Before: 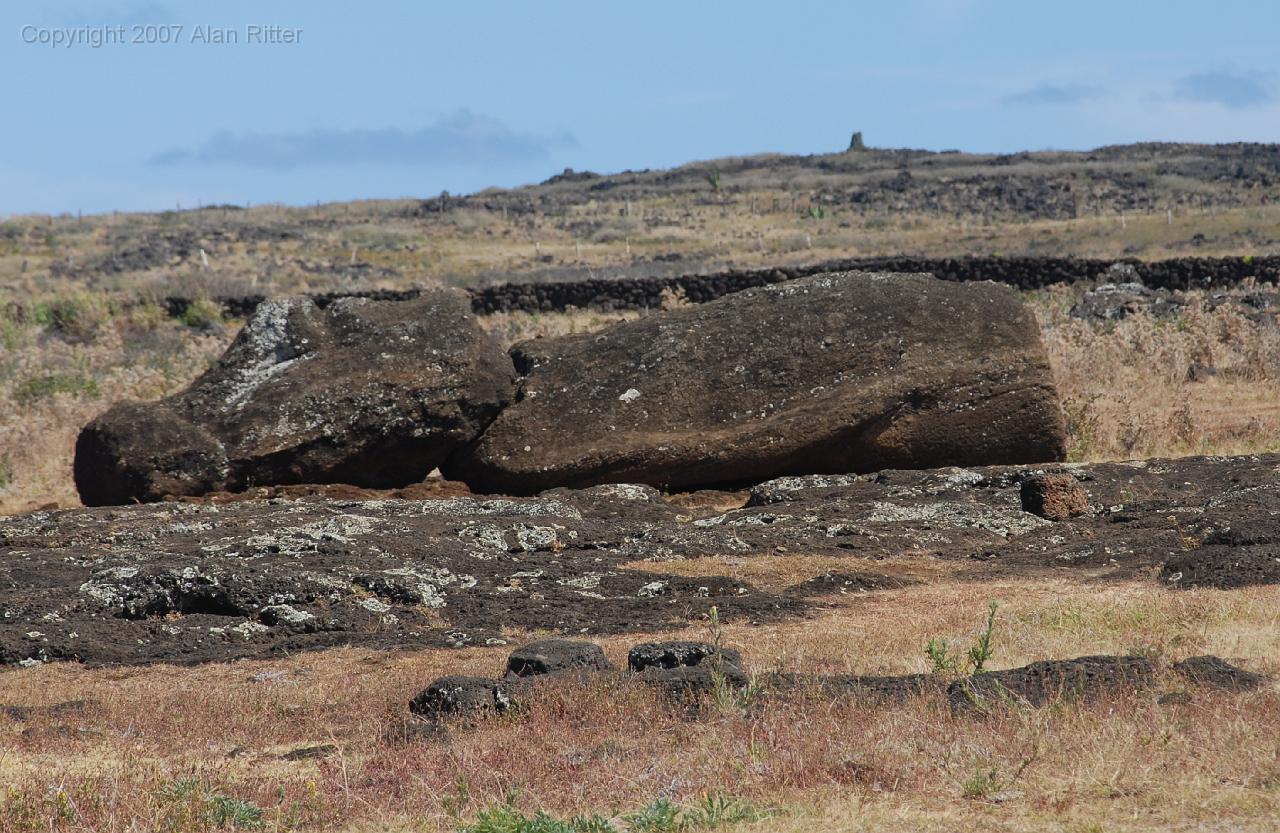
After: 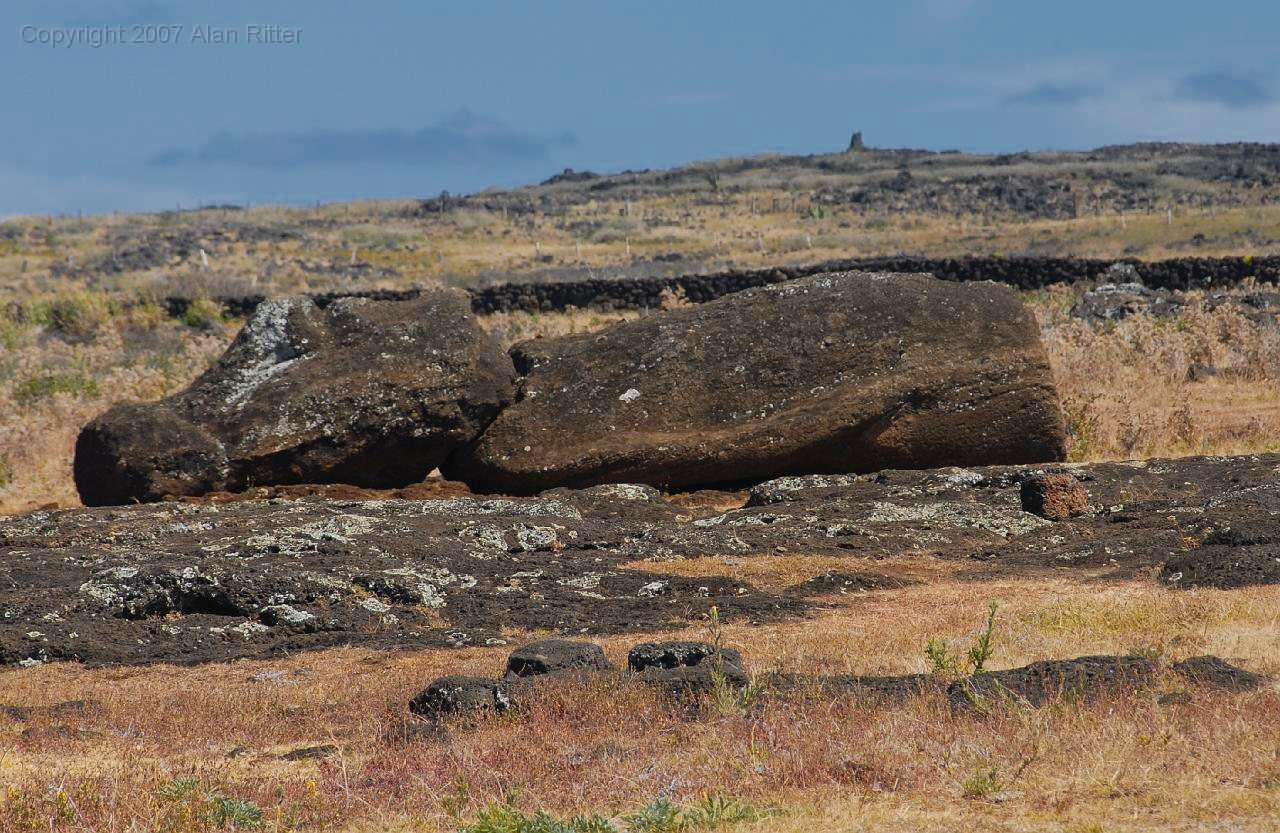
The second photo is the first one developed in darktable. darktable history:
tone curve: curves: ch0 [(0, 0) (0.003, 0.003) (0.011, 0.011) (0.025, 0.025) (0.044, 0.044) (0.069, 0.069) (0.1, 0.099) (0.136, 0.135) (0.177, 0.176) (0.224, 0.223) (0.277, 0.275) (0.335, 0.333) (0.399, 0.396) (0.468, 0.465) (0.543, 0.545) (0.623, 0.625) (0.709, 0.71) (0.801, 0.801) (0.898, 0.898) (1, 1)], preserve colors none
color zones: curves: ch0 [(0, 0.499) (0.143, 0.5) (0.286, 0.5) (0.429, 0.476) (0.571, 0.284) (0.714, 0.243) (0.857, 0.449) (1, 0.499)]; ch1 [(0, 0.532) (0.143, 0.645) (0.286, 0.696) (0.429, 0.211) (0.571, 0.504) (0.714, 0.493) (0.857, 0.495) (1, 0.532)]; ch2 [(0, 0.5) (0.143, 0.5) (0.286, 0.427) (0.429, 0.324) (0.571, 0.5) (0.714, 0.5) (0.857, 0.5) (1, 0.5)]
